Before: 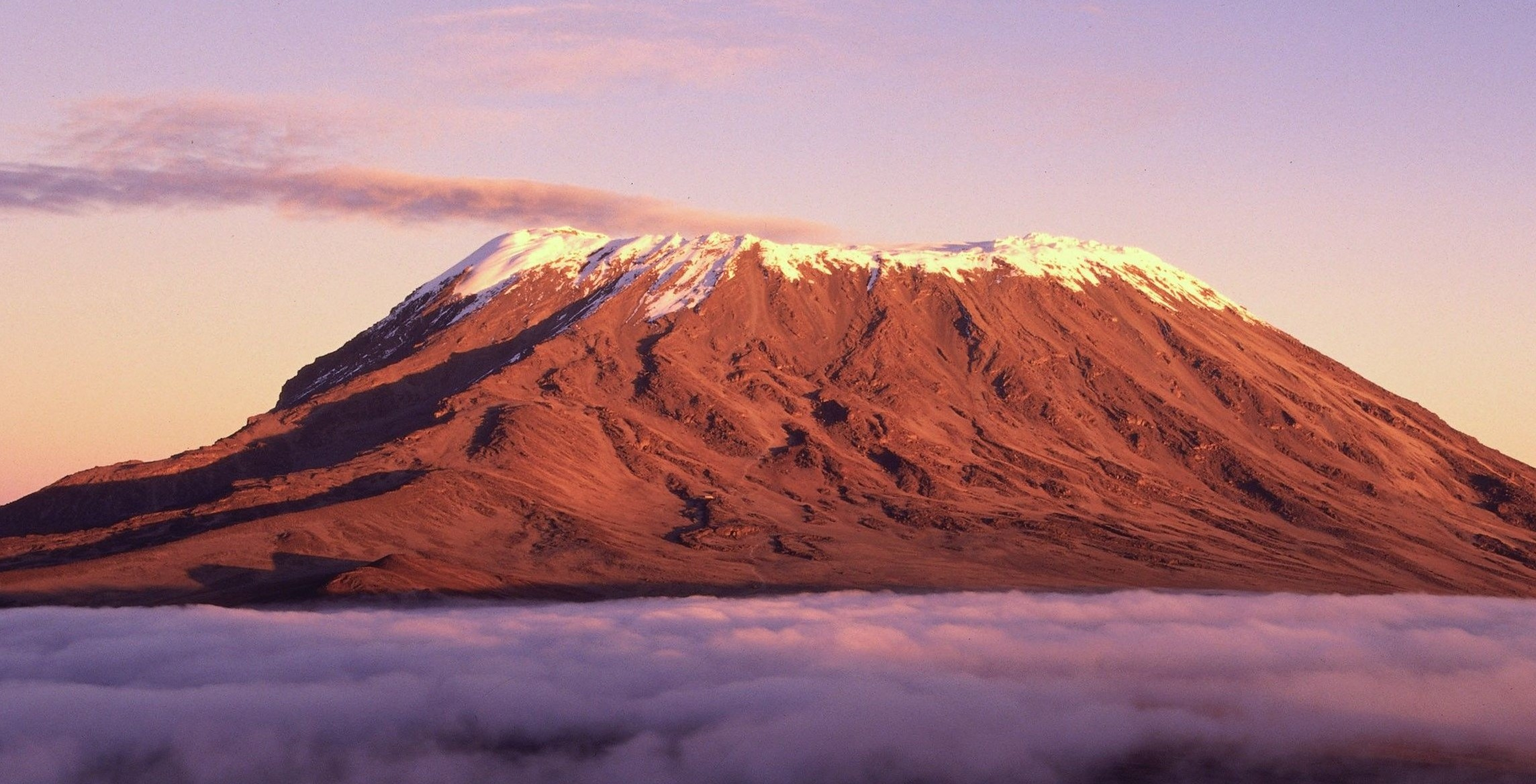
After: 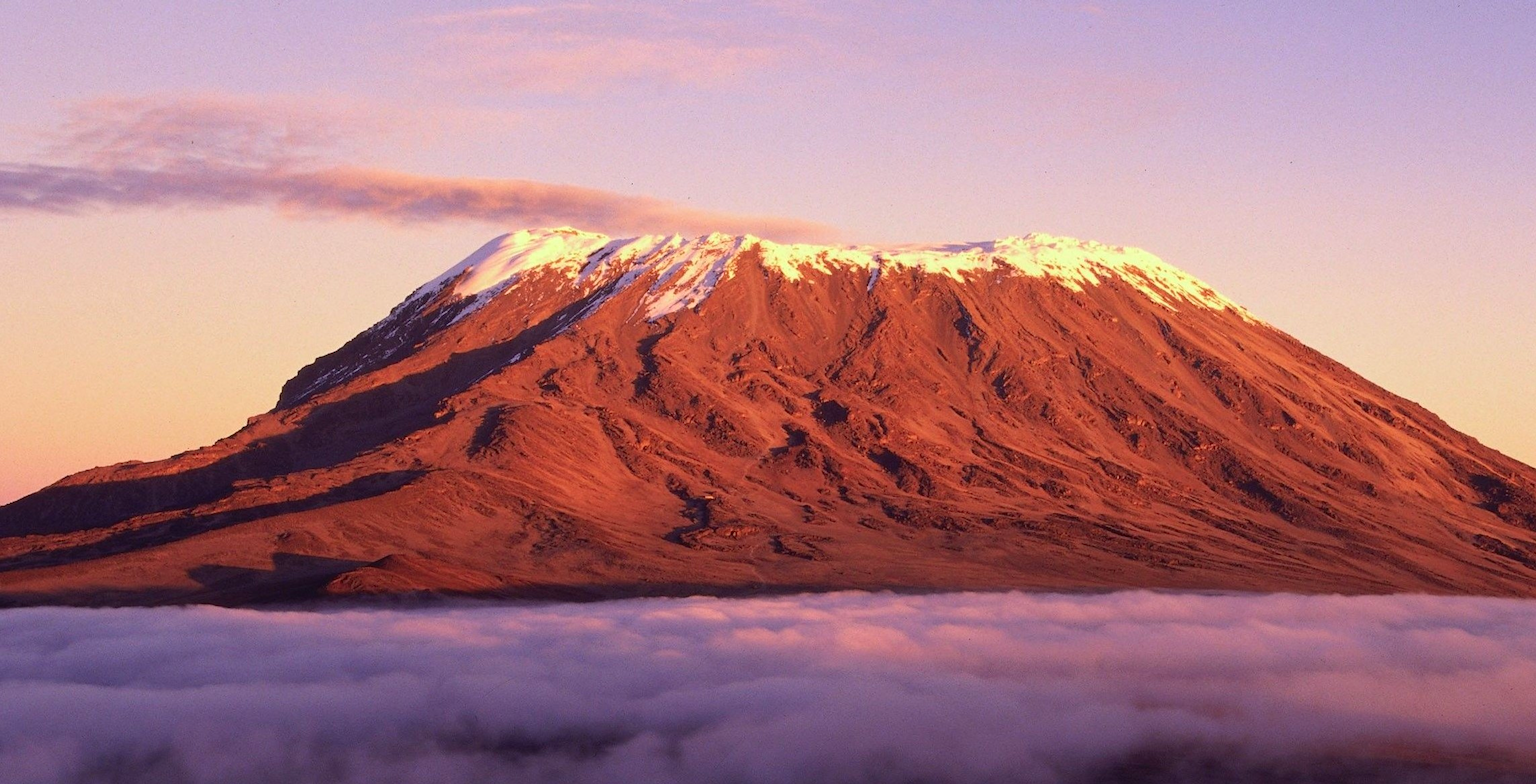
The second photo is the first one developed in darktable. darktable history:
contrast brightness saturation: contrast 0.037, saturation 0.161
